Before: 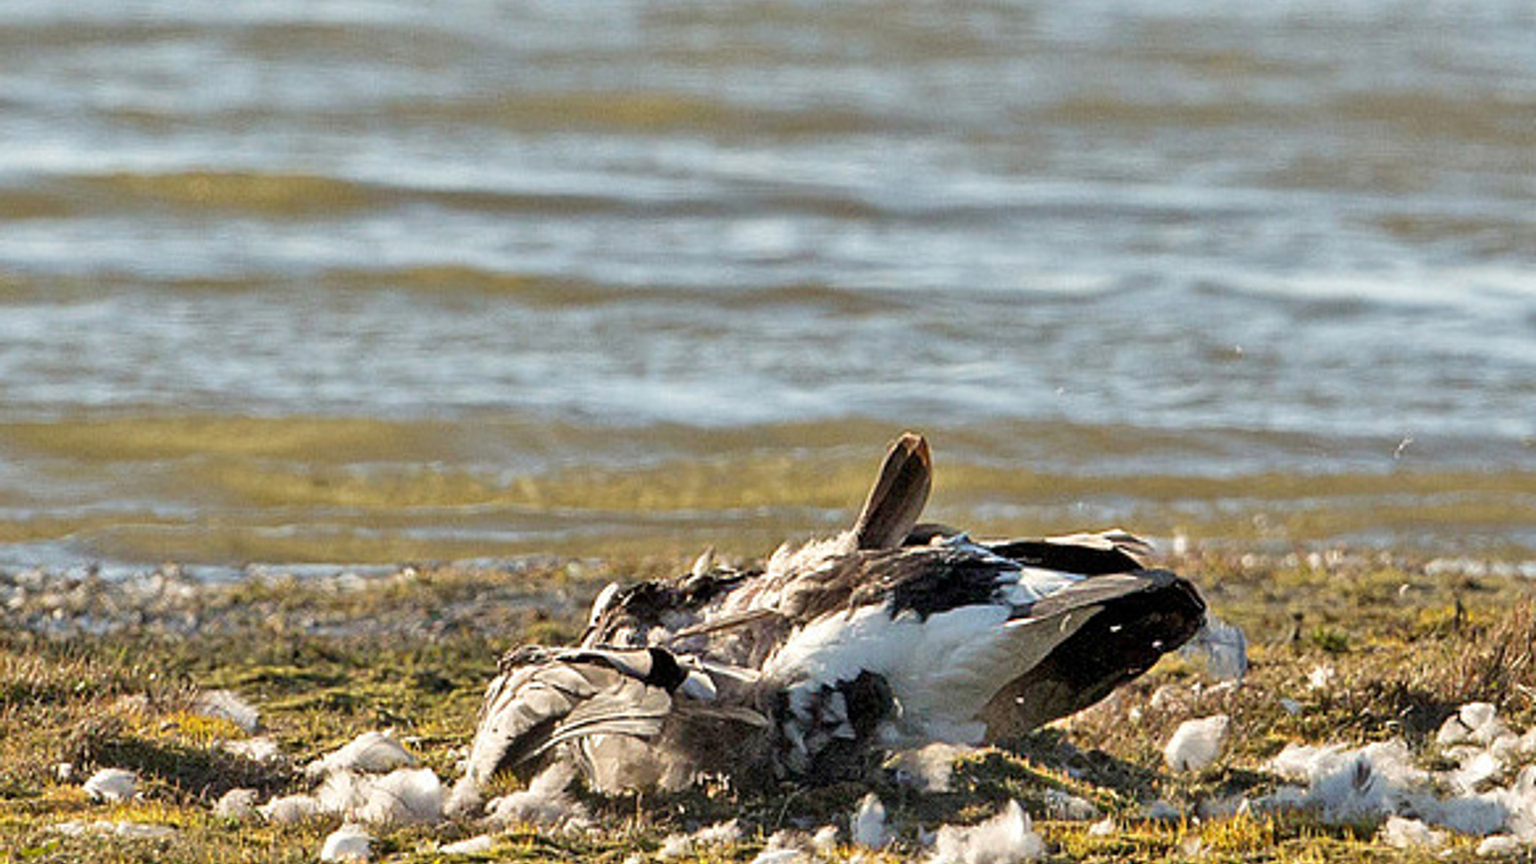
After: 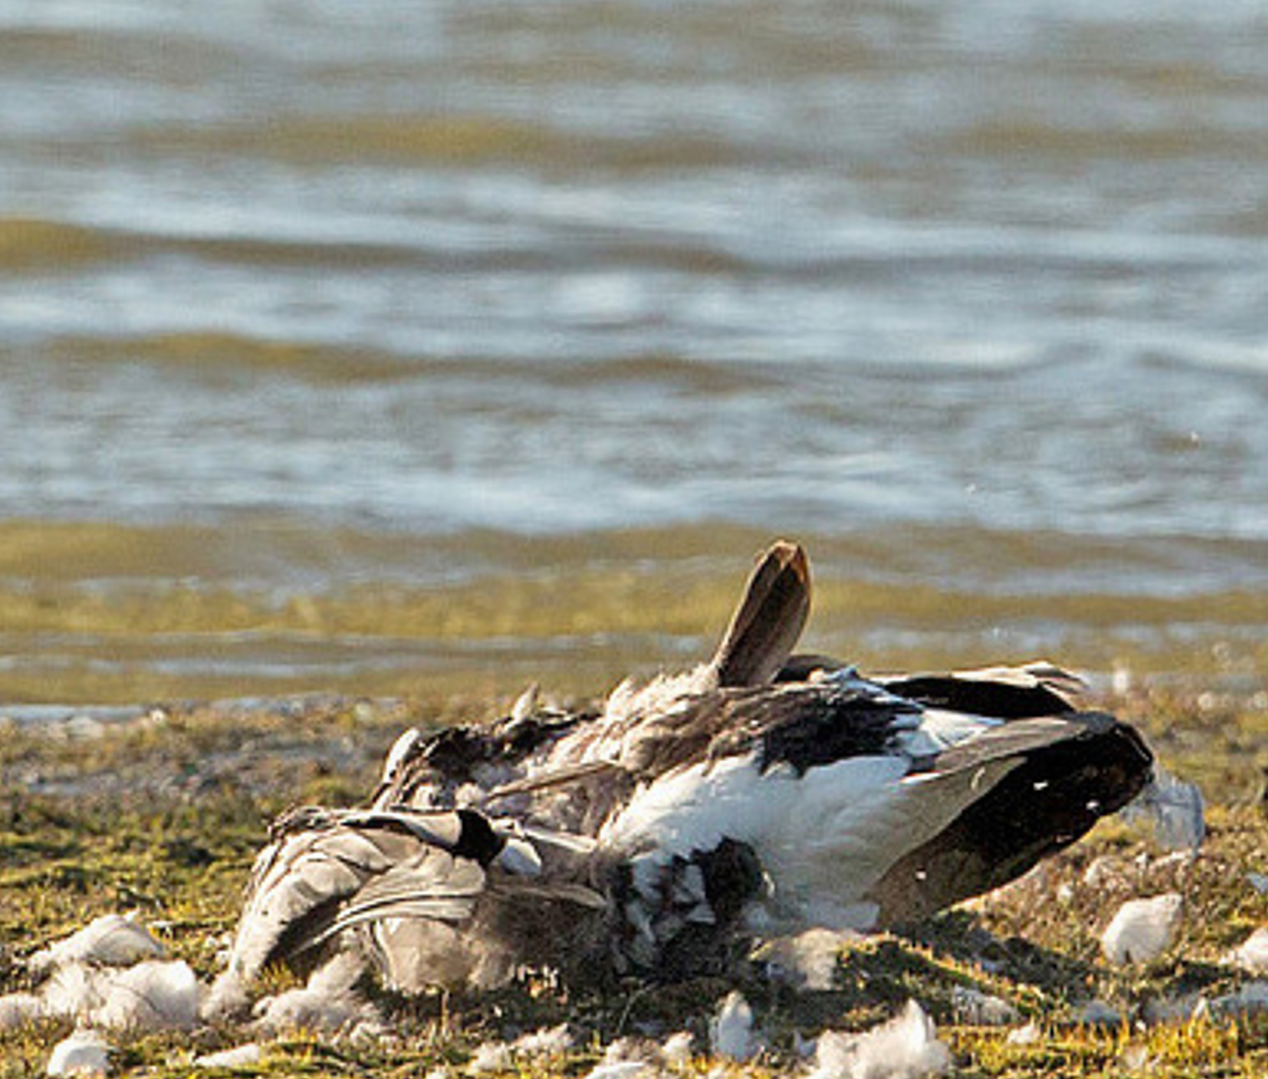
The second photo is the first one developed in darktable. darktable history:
crop and rotate: left 18.442%, right 15.508%
contrast equalizer: y [[0.5, 0.5, 0.472, 0.5, 0.5, 0.5], [0.5 ×6], [0.5 ×6], [0 ×6], [0 ×6]]
